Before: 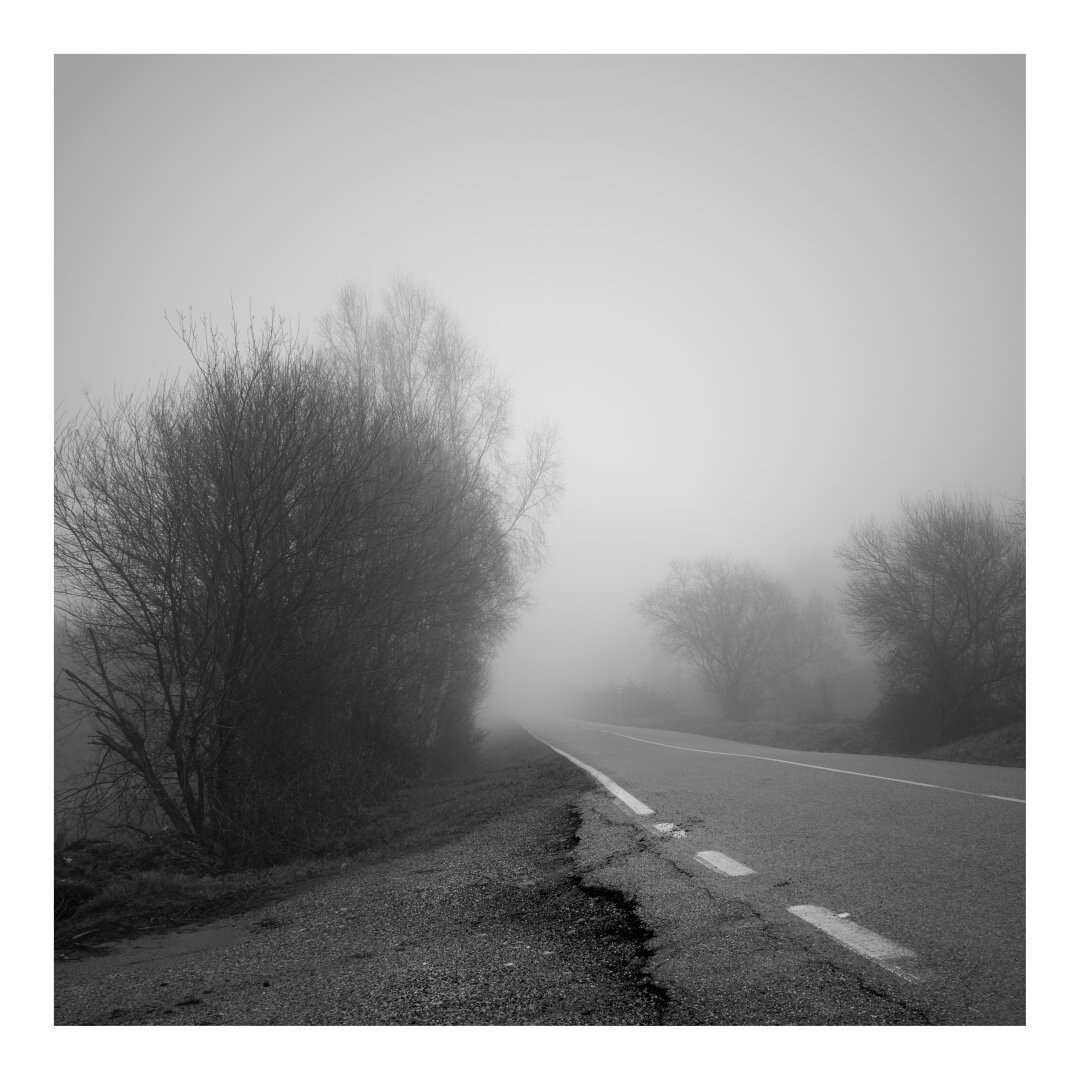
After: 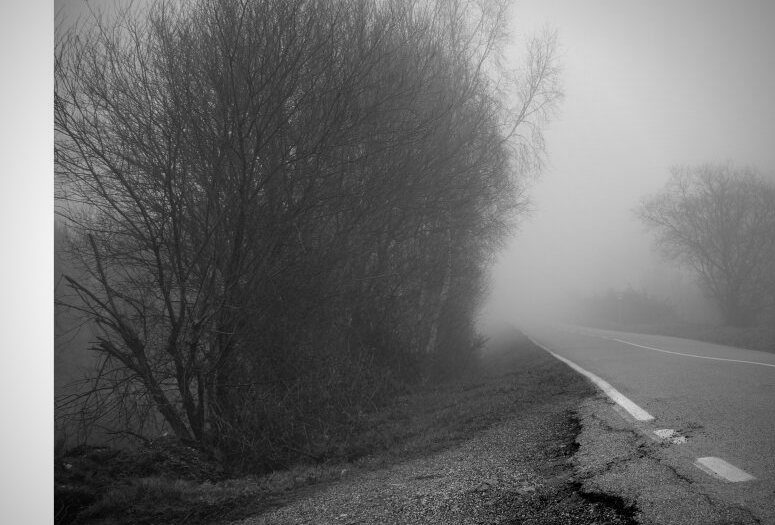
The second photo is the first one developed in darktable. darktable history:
vignetting: fall-off start 75.45%, width/height ratio 1.087
crop: top 36.5%, right 28.23%, bottom 14.815%
shadows and highlights: soften with gaussian
